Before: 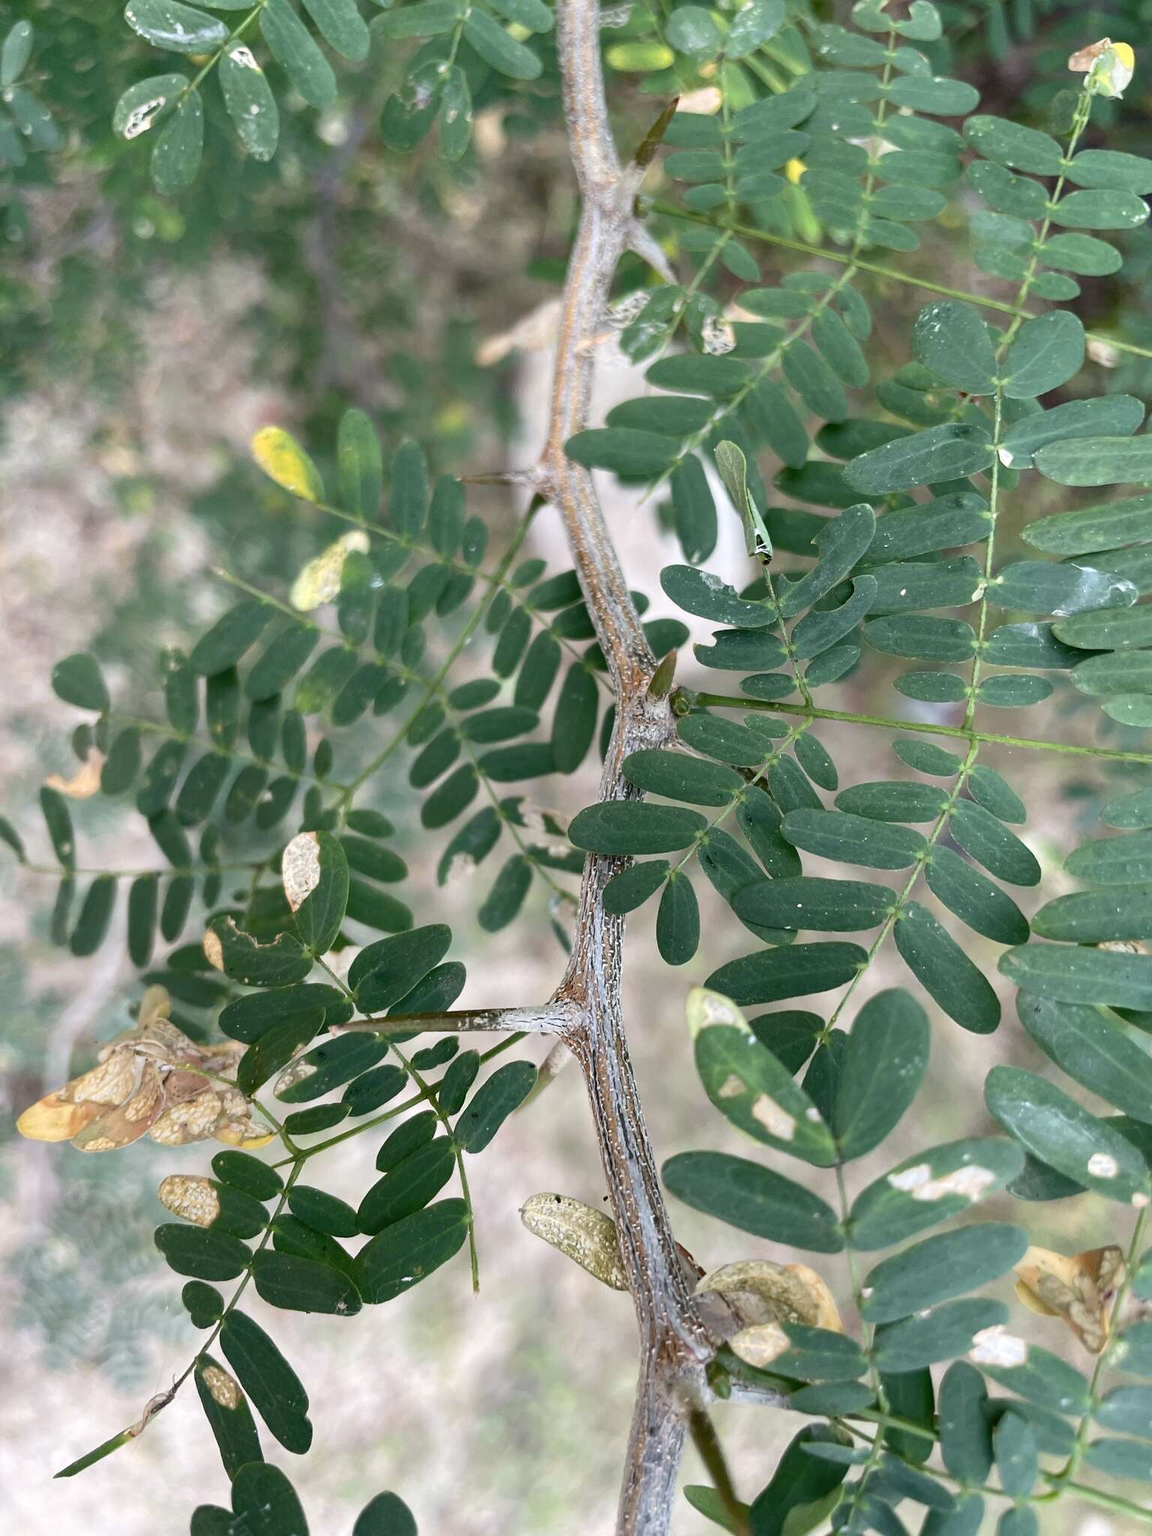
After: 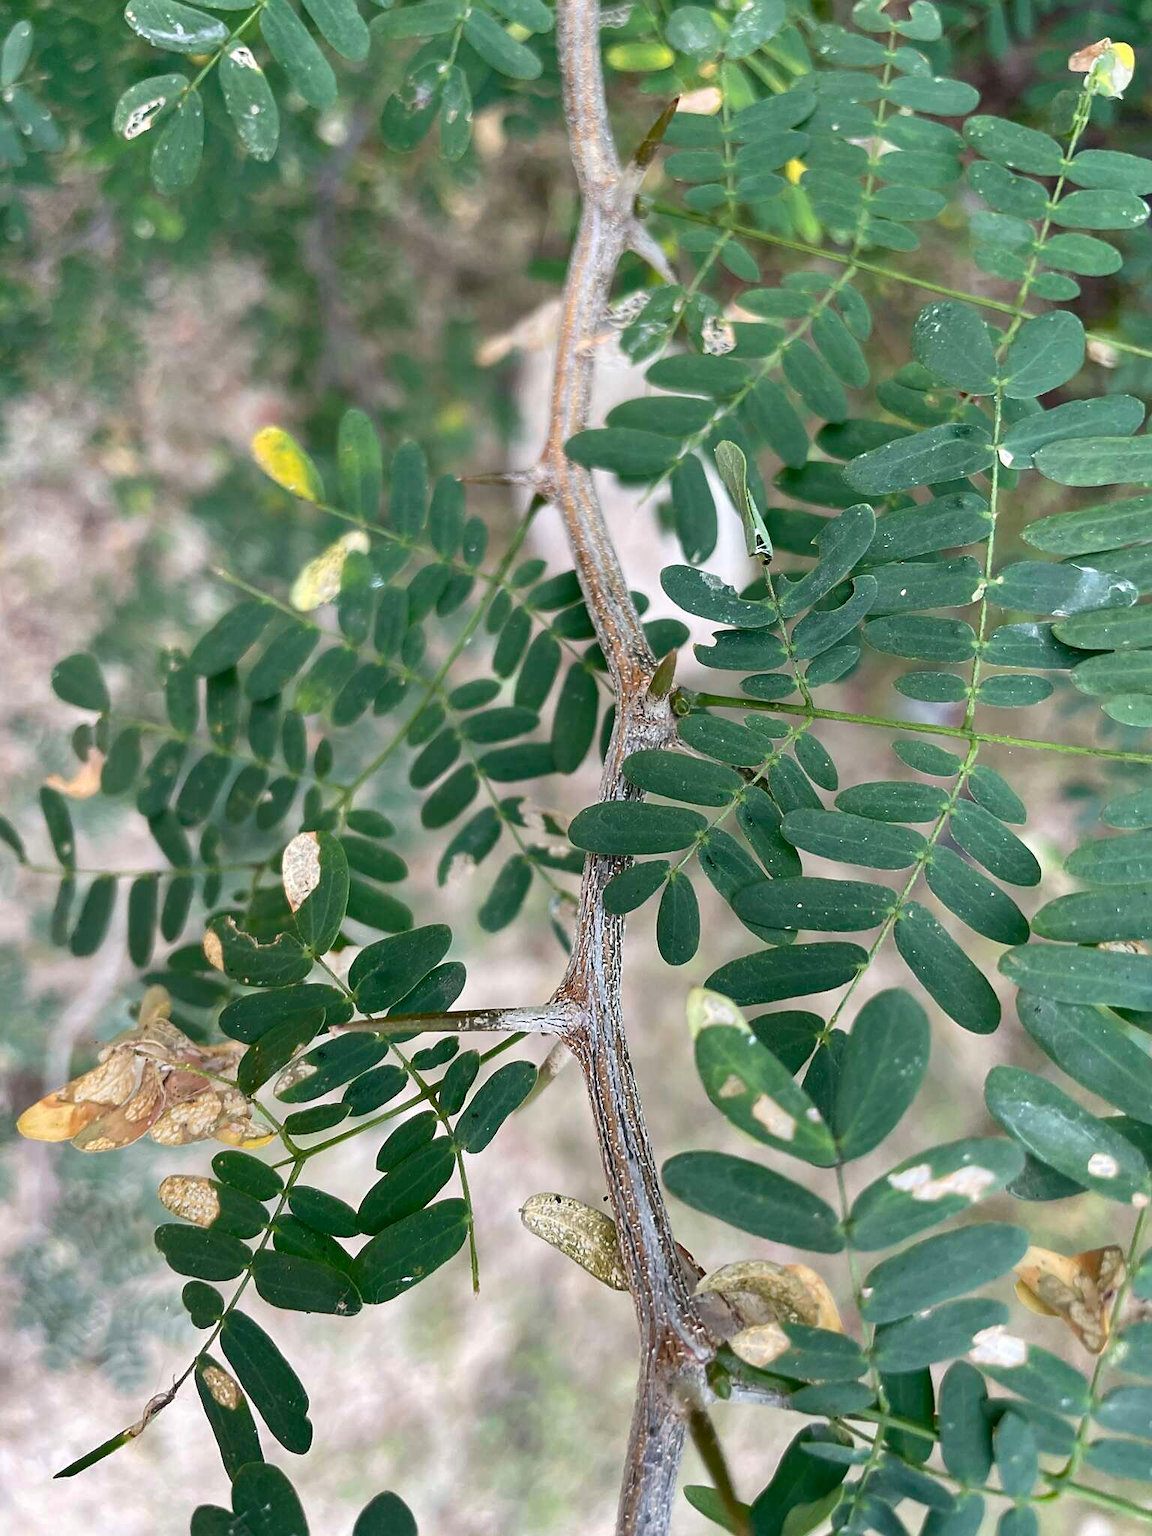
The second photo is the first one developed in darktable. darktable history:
sharpen: radius 1.864, amount 0.398, threshold 1.271
shadows and highlights: low approximation 0.01, soften with gaussian
